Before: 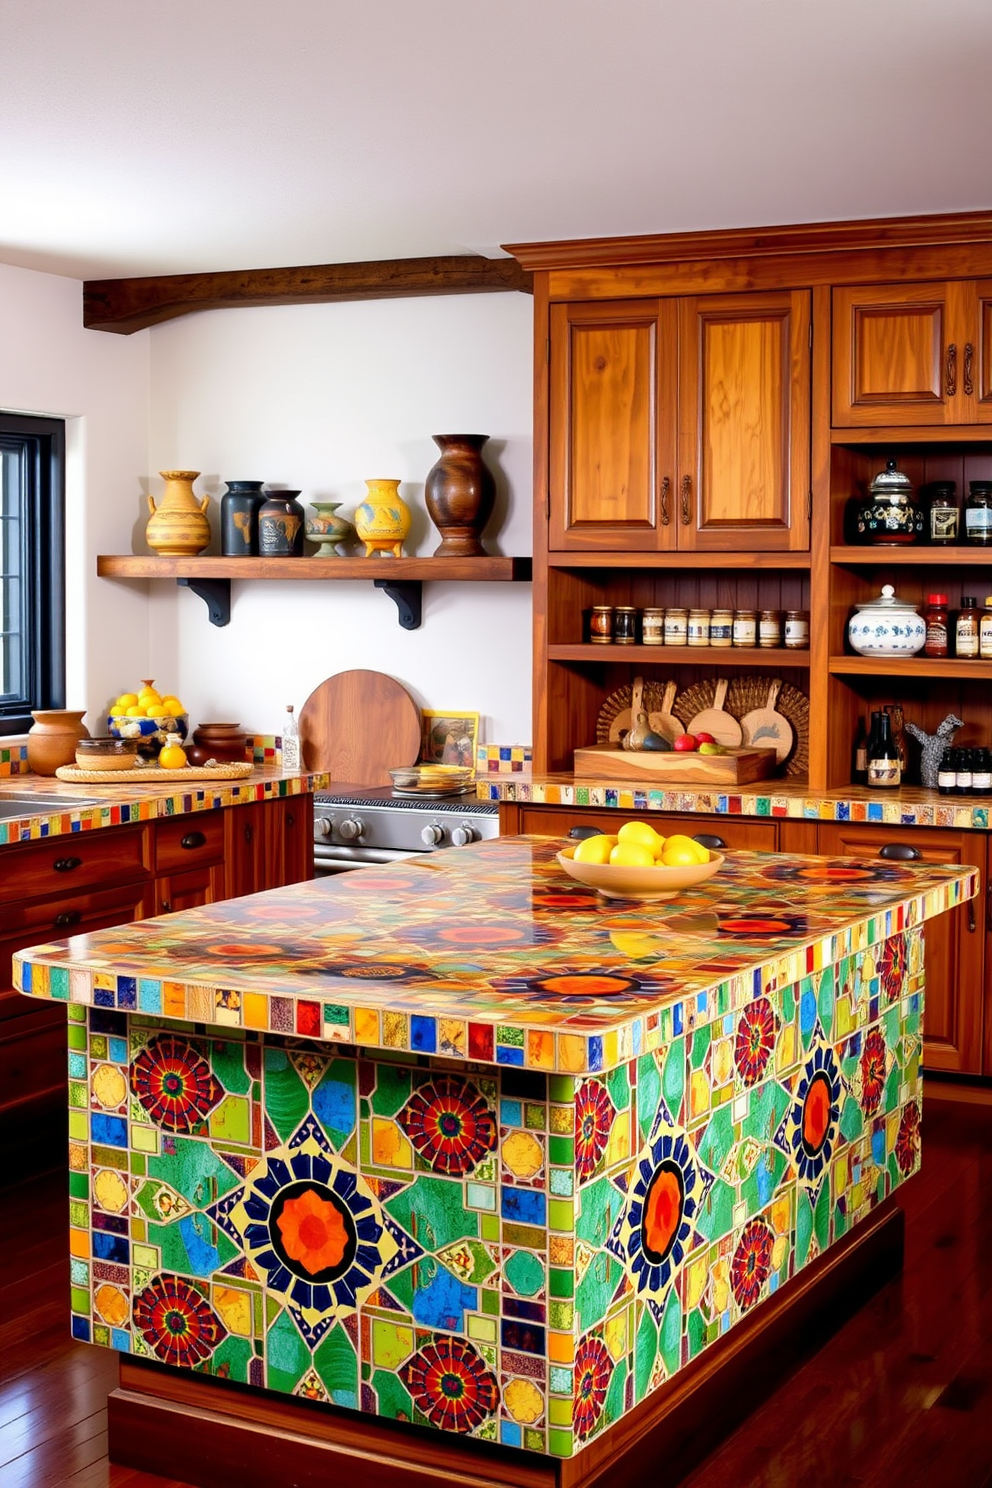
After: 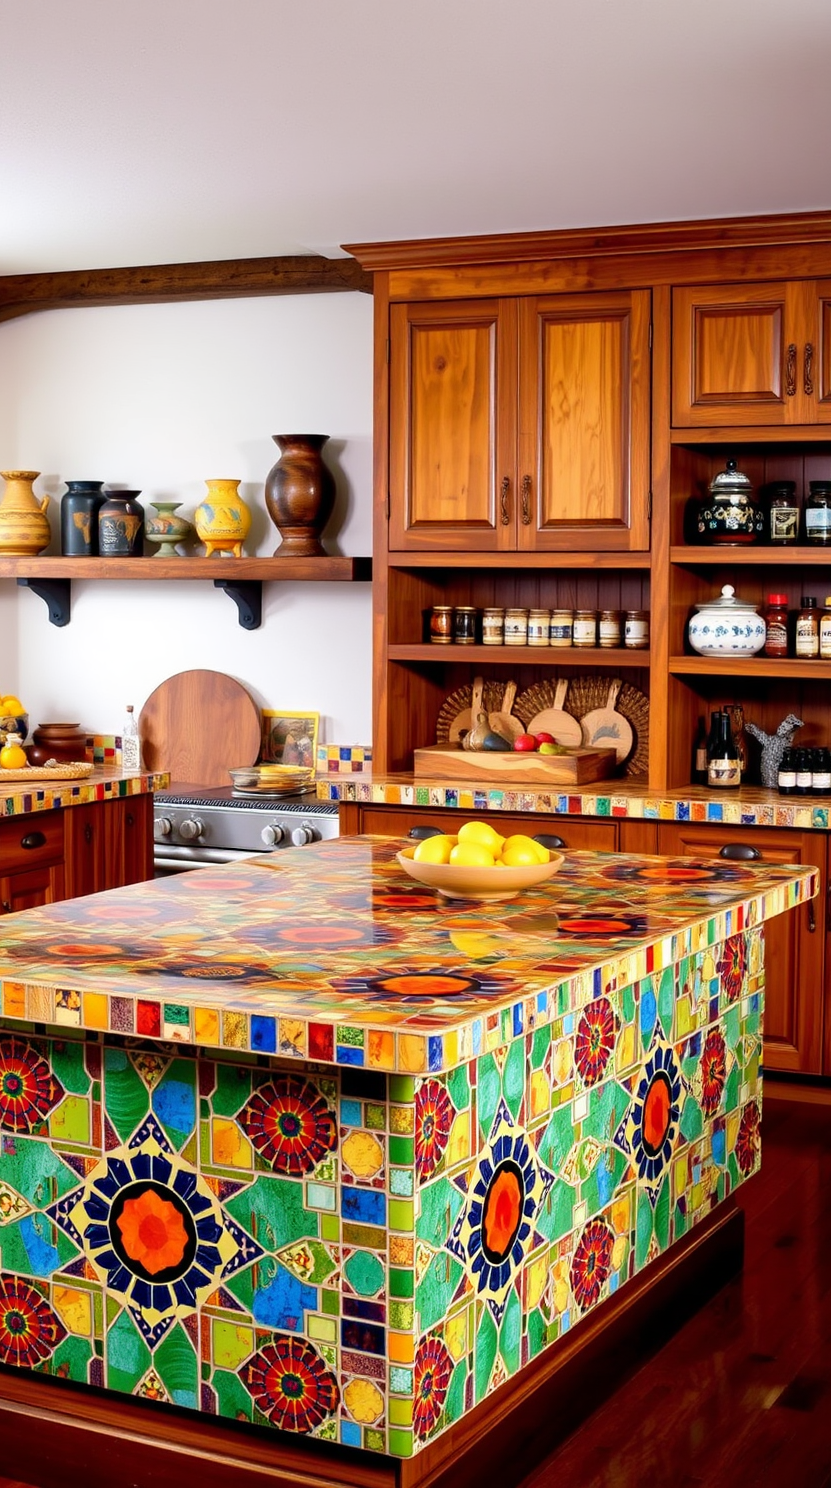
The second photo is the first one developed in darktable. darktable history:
crop: left 16.137%
